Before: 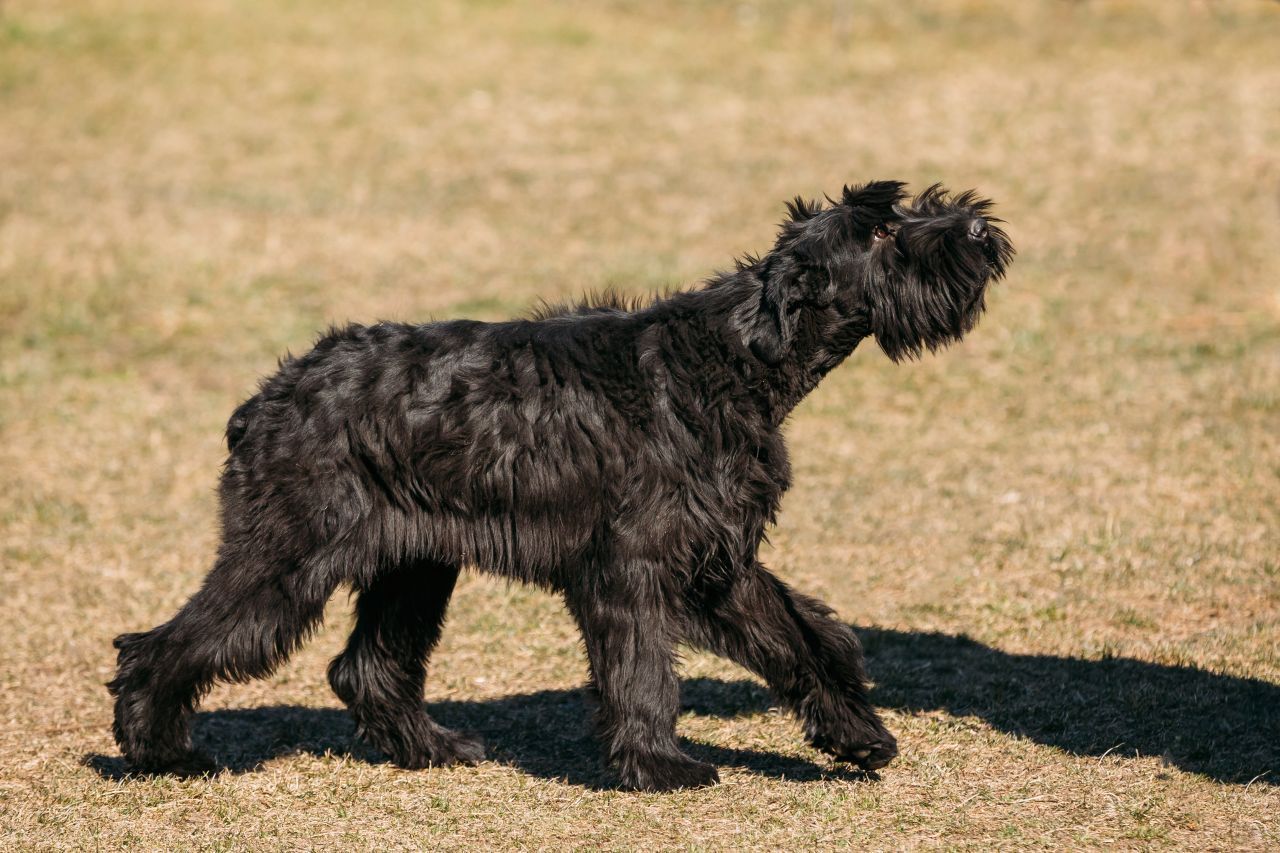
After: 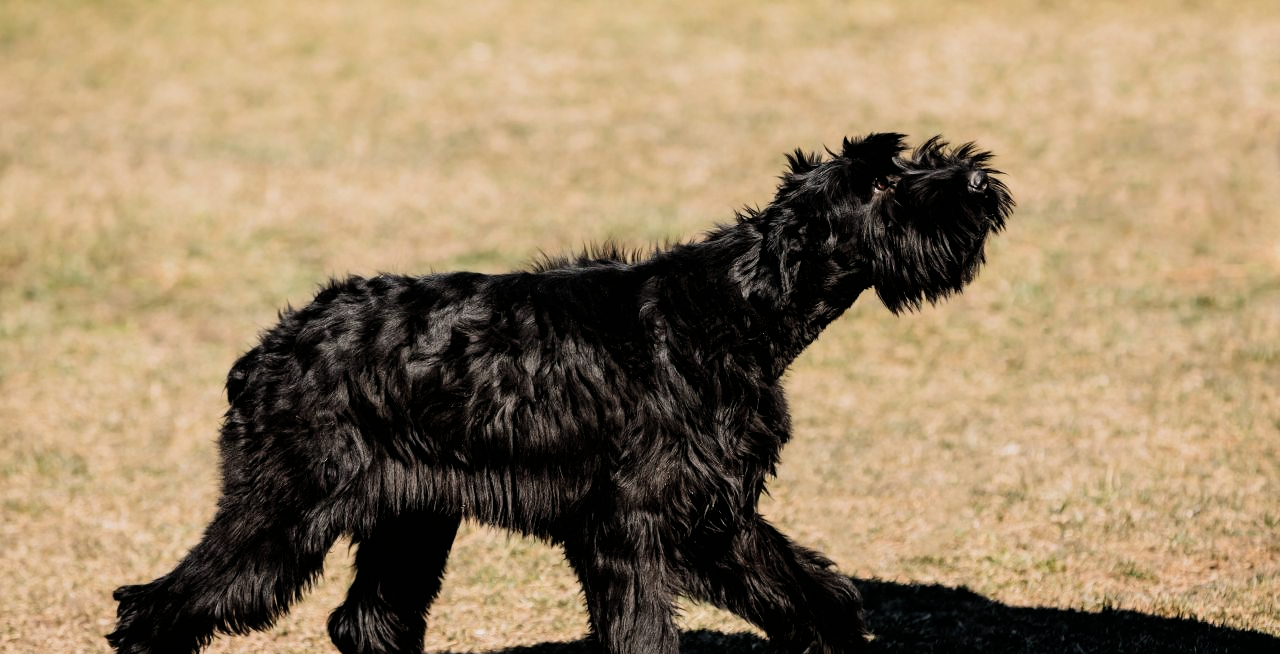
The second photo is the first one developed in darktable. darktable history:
crop: top 5.667%, bottom 17.637%
filmic rgb: black relative exposure -5 EV, white relative exposure 3.5 EV, hardness 3.19, contrast 1.4, highlights saturation mix -30%
